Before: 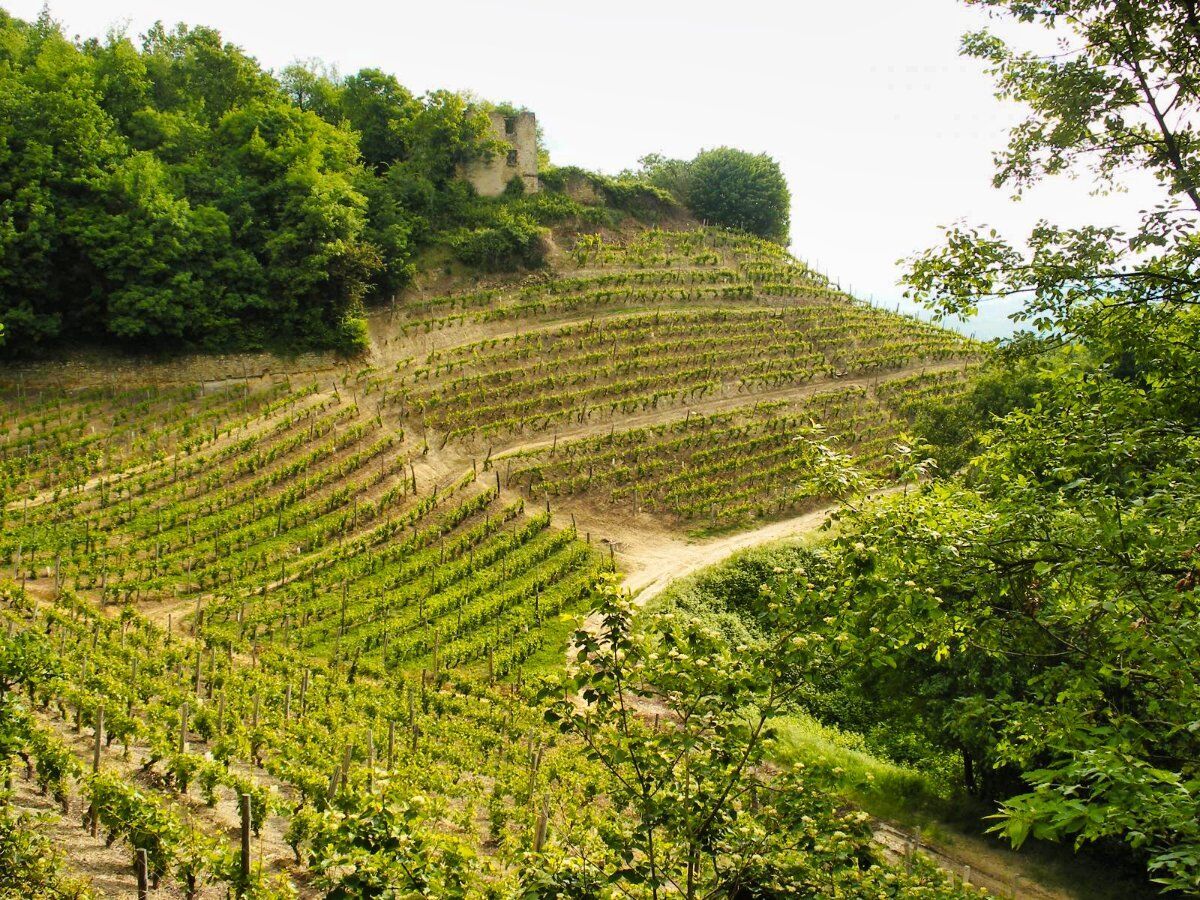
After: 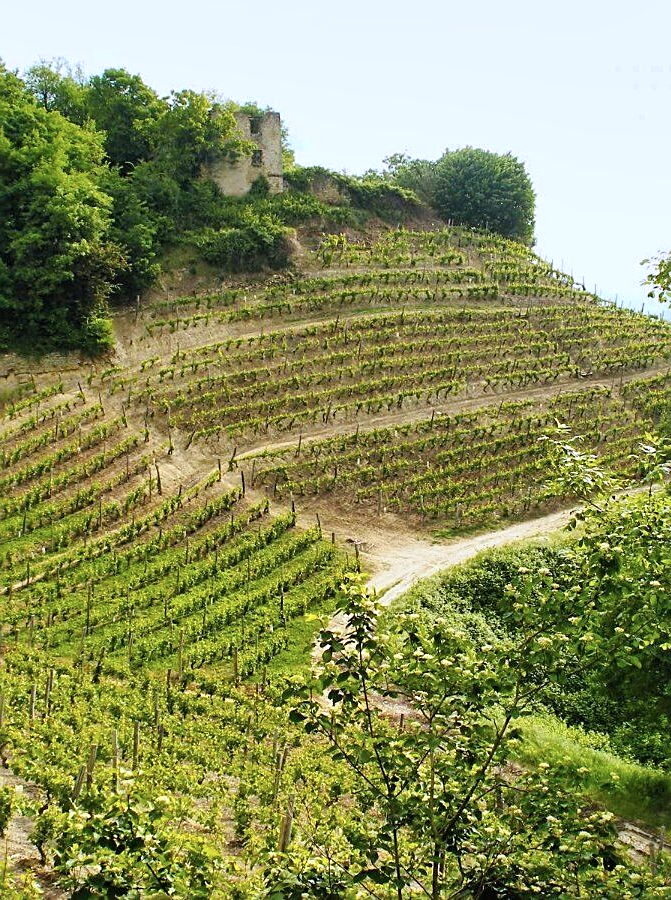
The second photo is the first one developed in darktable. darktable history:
sharpen: on, module defaults
color calibration: gray › normalize channels true, illuminant custom, x 0.371, y 0.383, temperature 4279.6 K, gamut compression 0.014
crop: left 21.322%, right 22.698%
